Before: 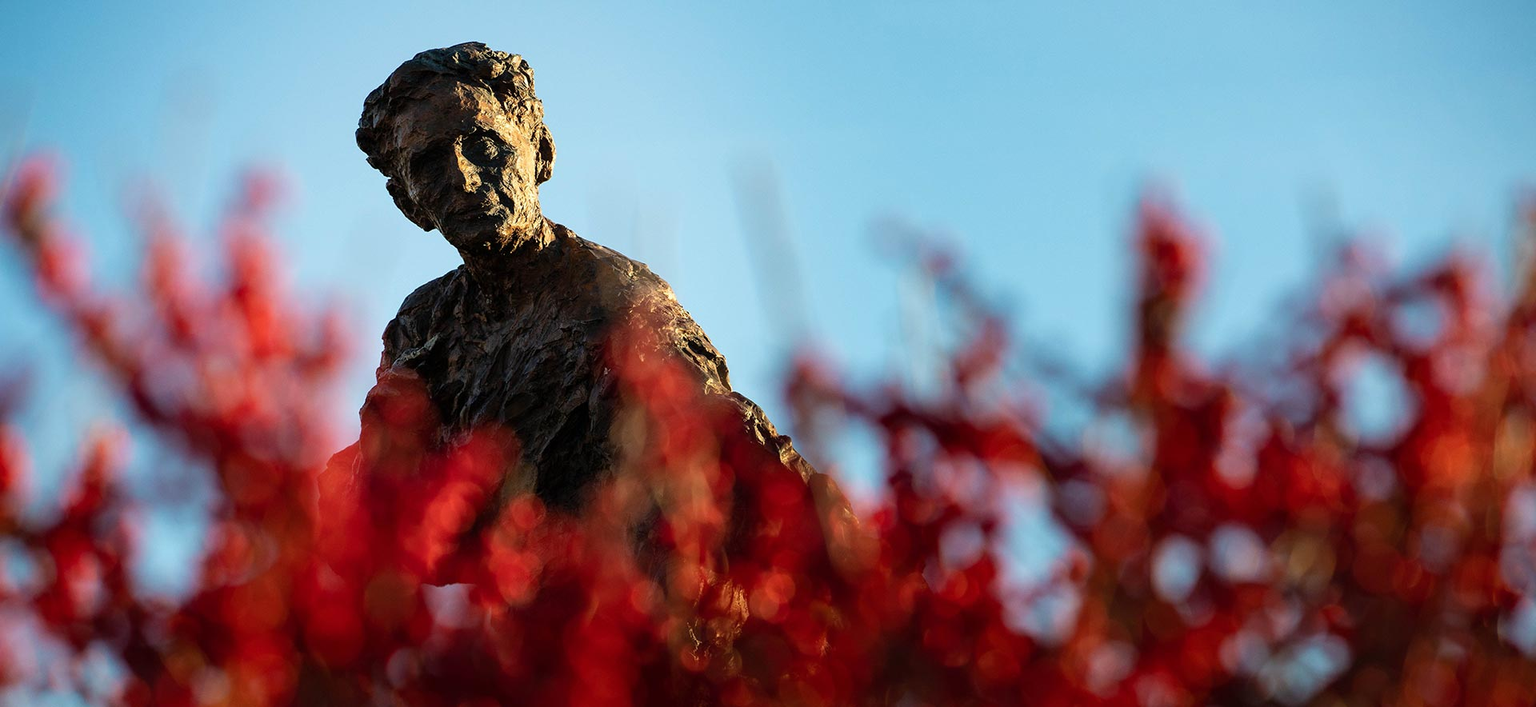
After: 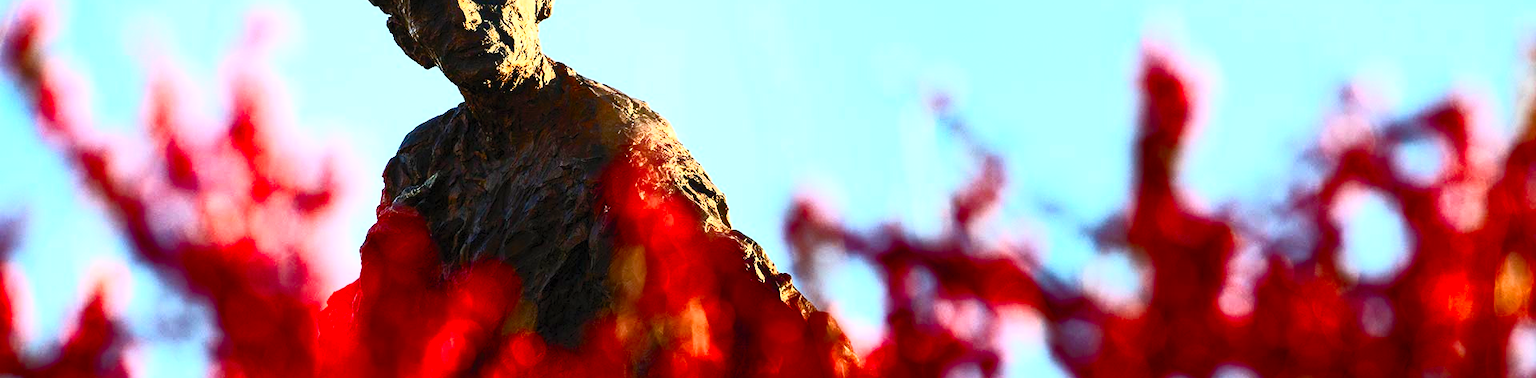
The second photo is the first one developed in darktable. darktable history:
color balance rgb: perceptual saturation grading › global saturation 20%, perceptual saturation grading › highlights -50%, perceptual saturation grading › shadows 30%
contrast brightness saturation: contrast 0.83, brightness 0.59, saturation 0.59
crop and rotate: top 23.043%, bottom 23.437%
